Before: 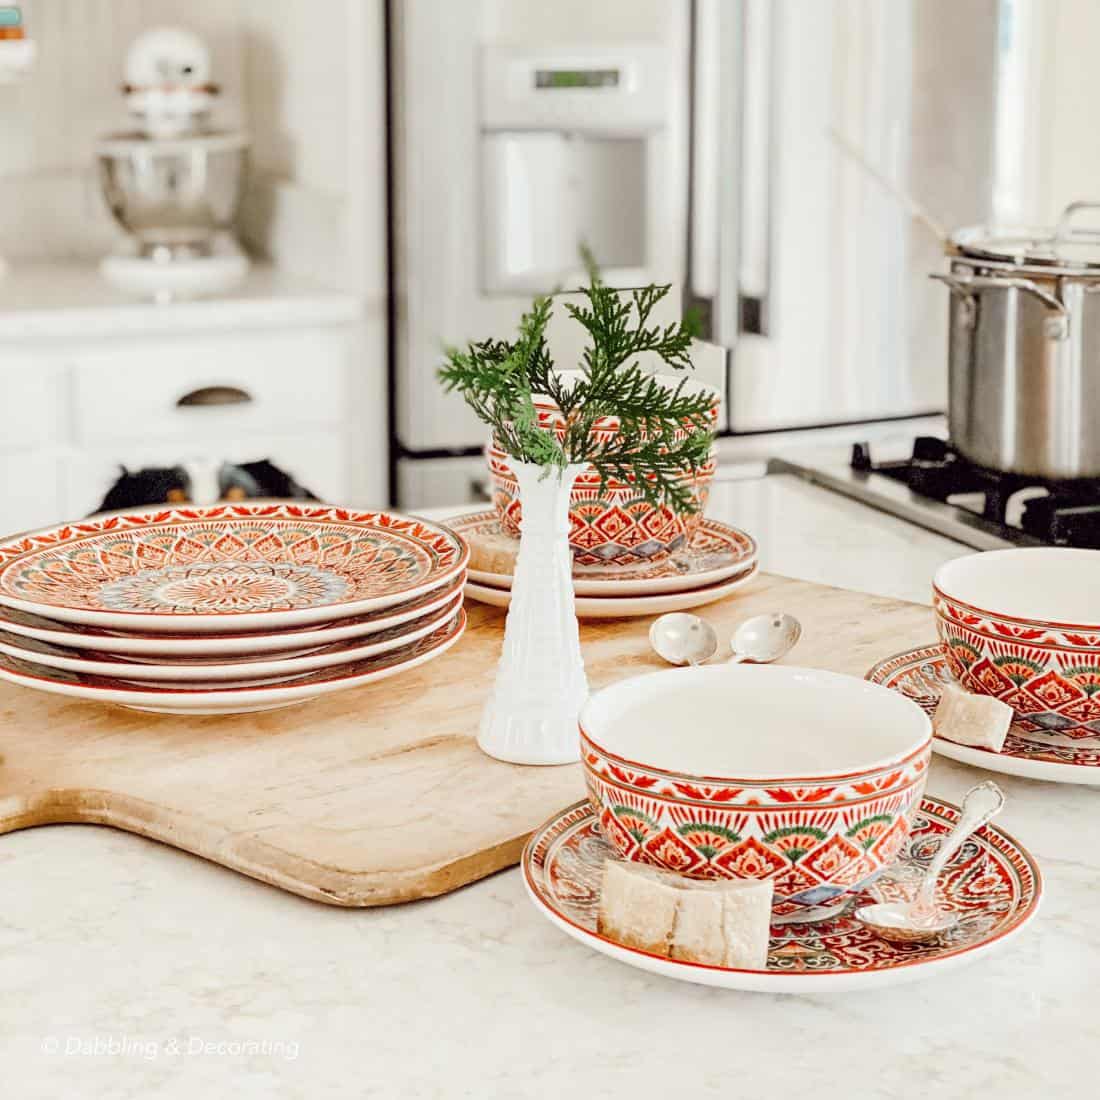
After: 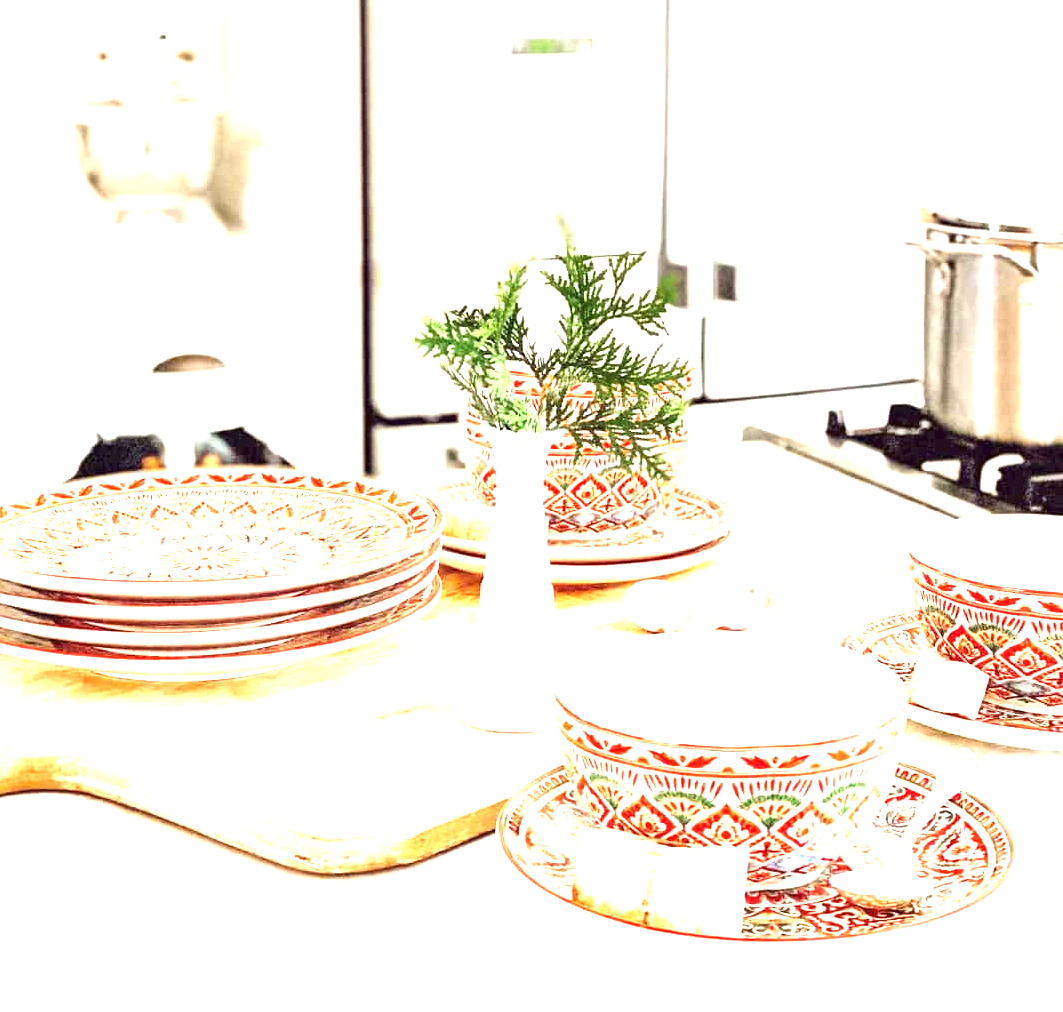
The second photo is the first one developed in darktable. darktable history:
crop: left 2.331%, top 3.004%, right 0.965%, bottom 4.963%
exposure: black level correction 0, exposure 1.961 EV, compensate highlight preservation false
